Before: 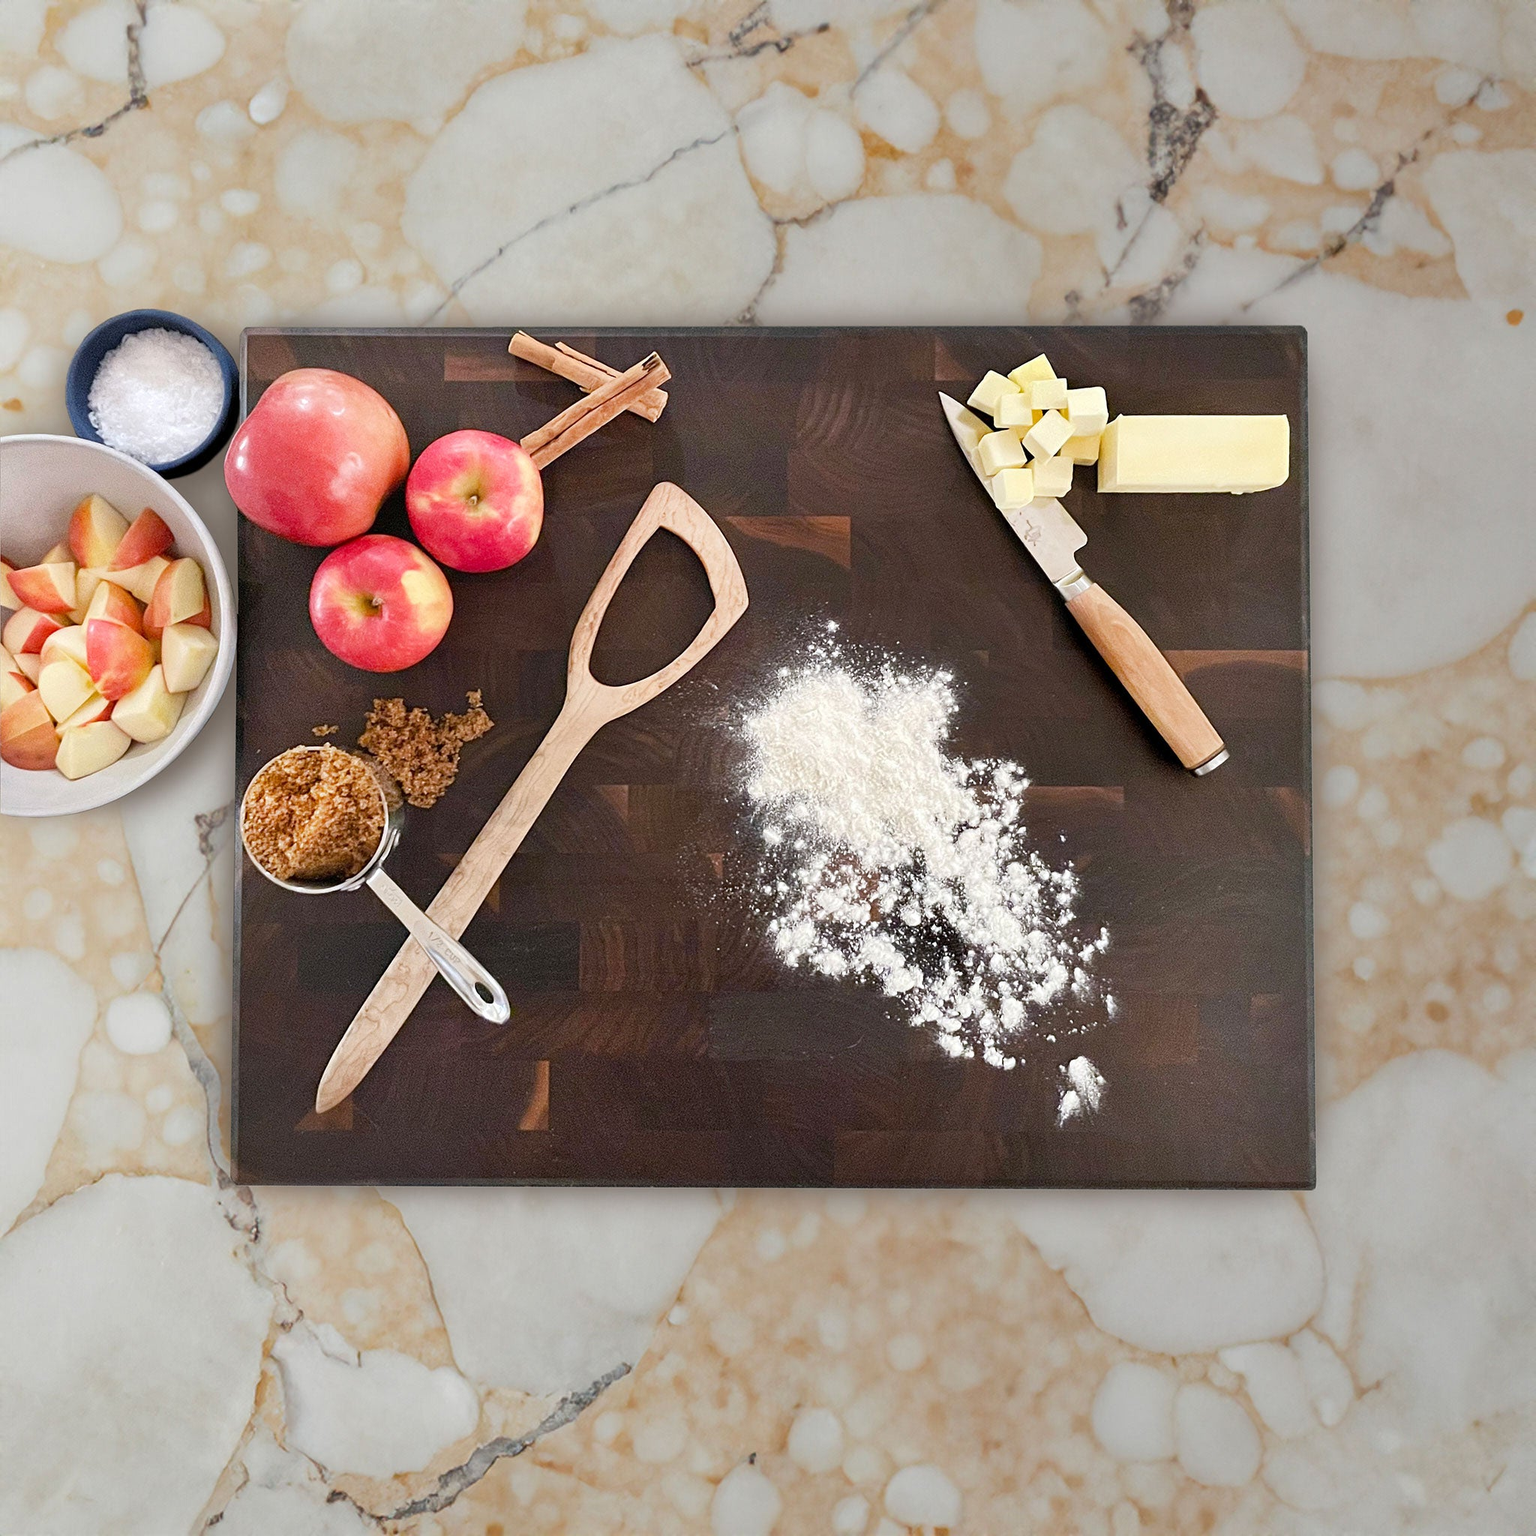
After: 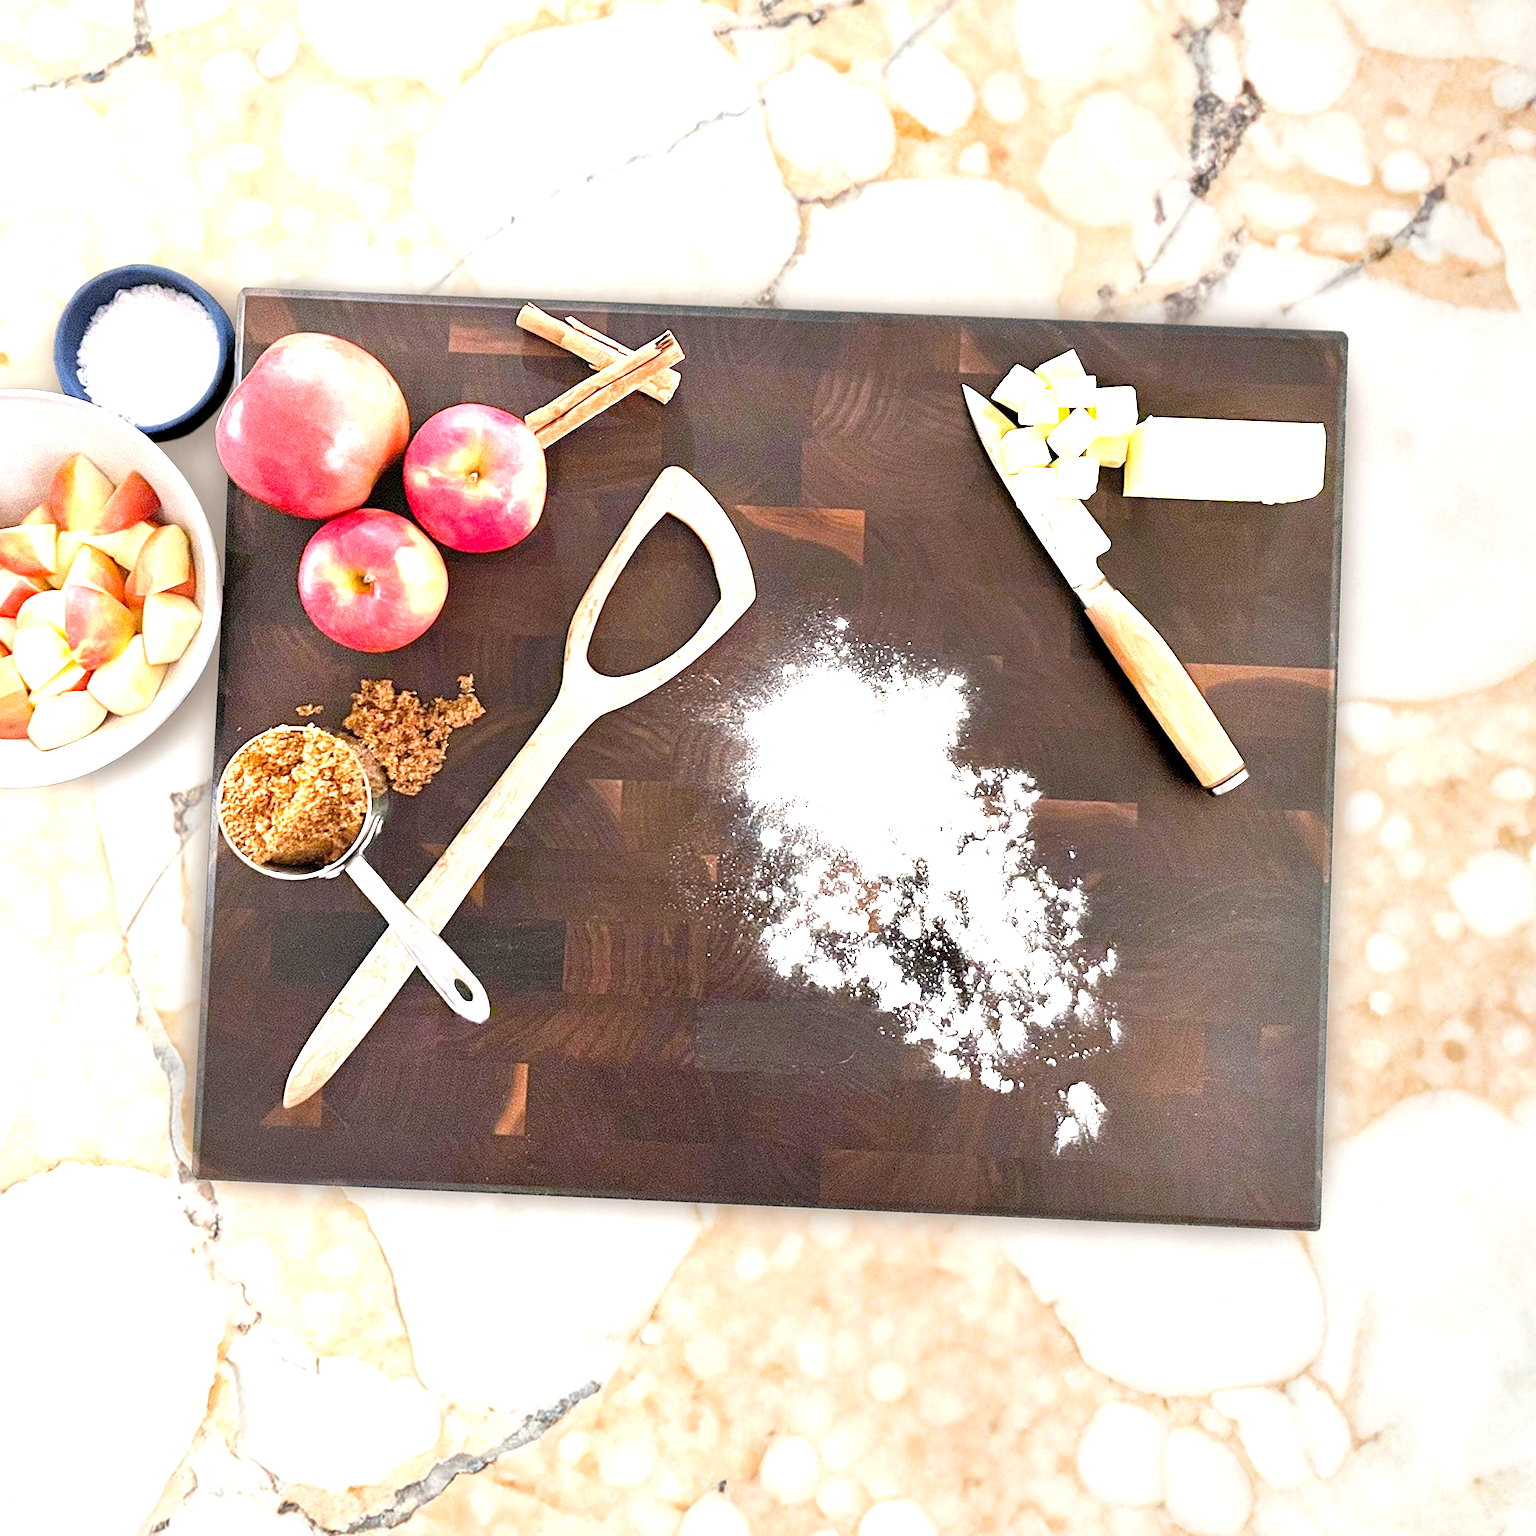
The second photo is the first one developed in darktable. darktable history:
exposure: black level correction 0.001, exposure 1.3 EV, compensate highlight preservation false
crop and rotate: angle -2.38°
